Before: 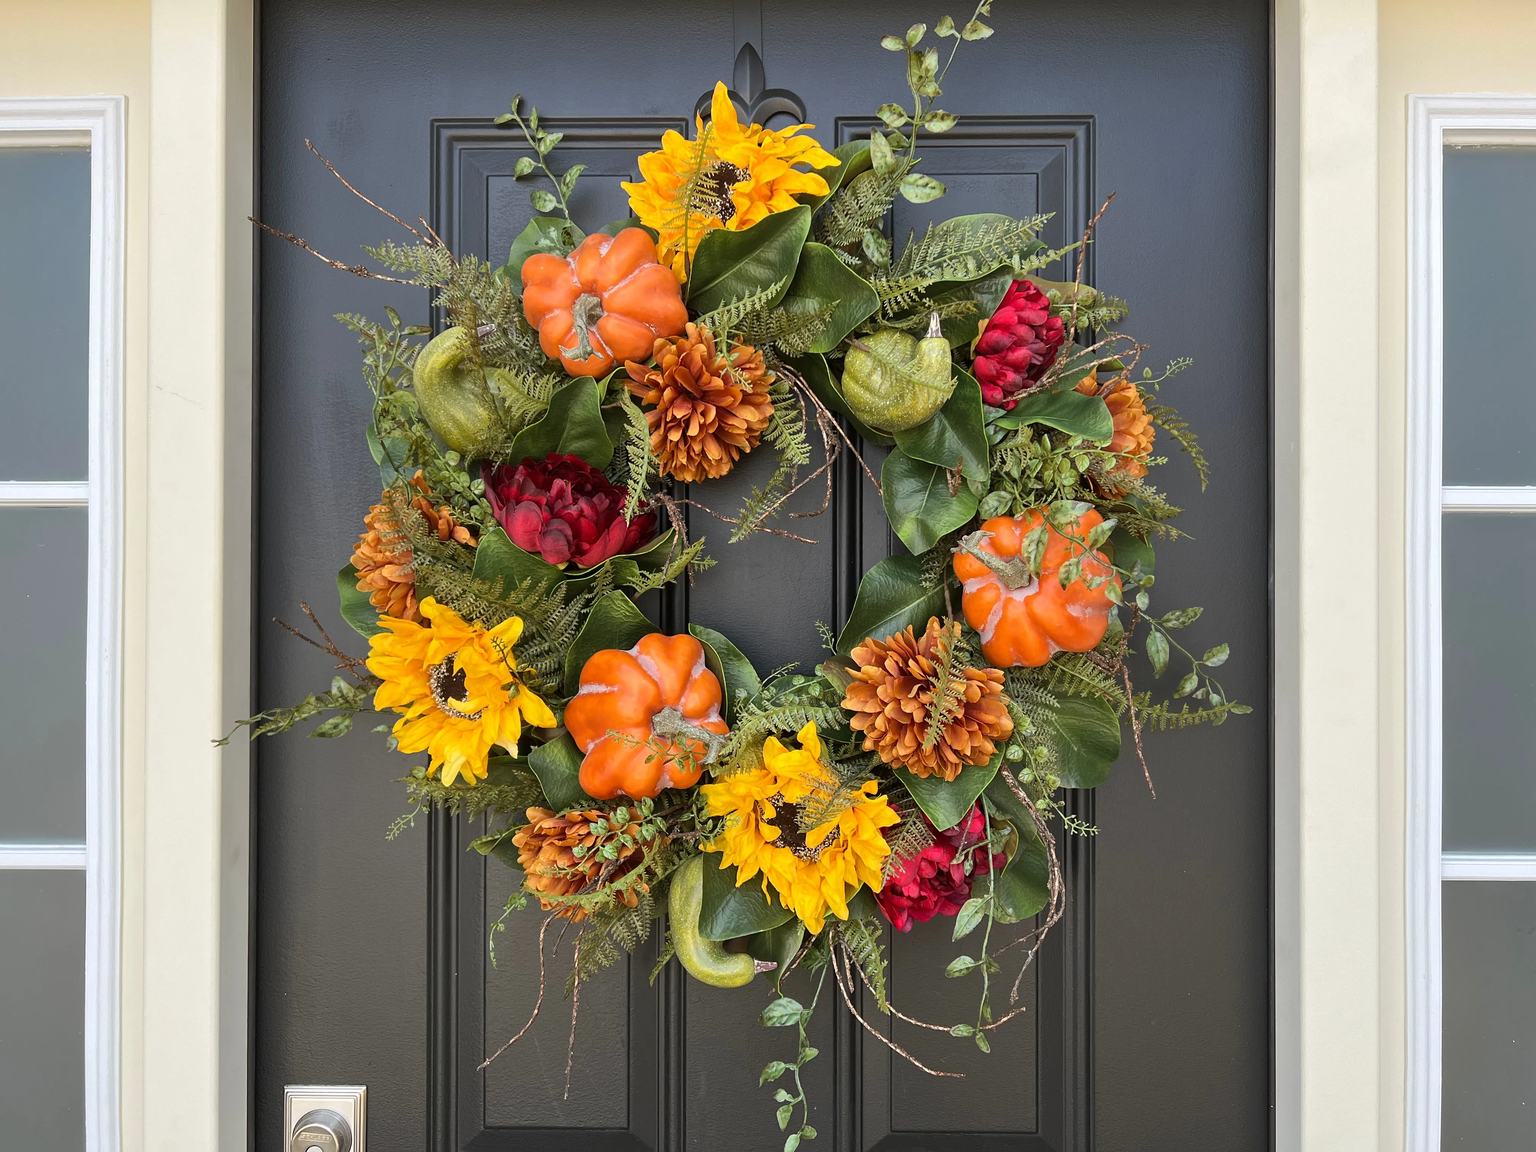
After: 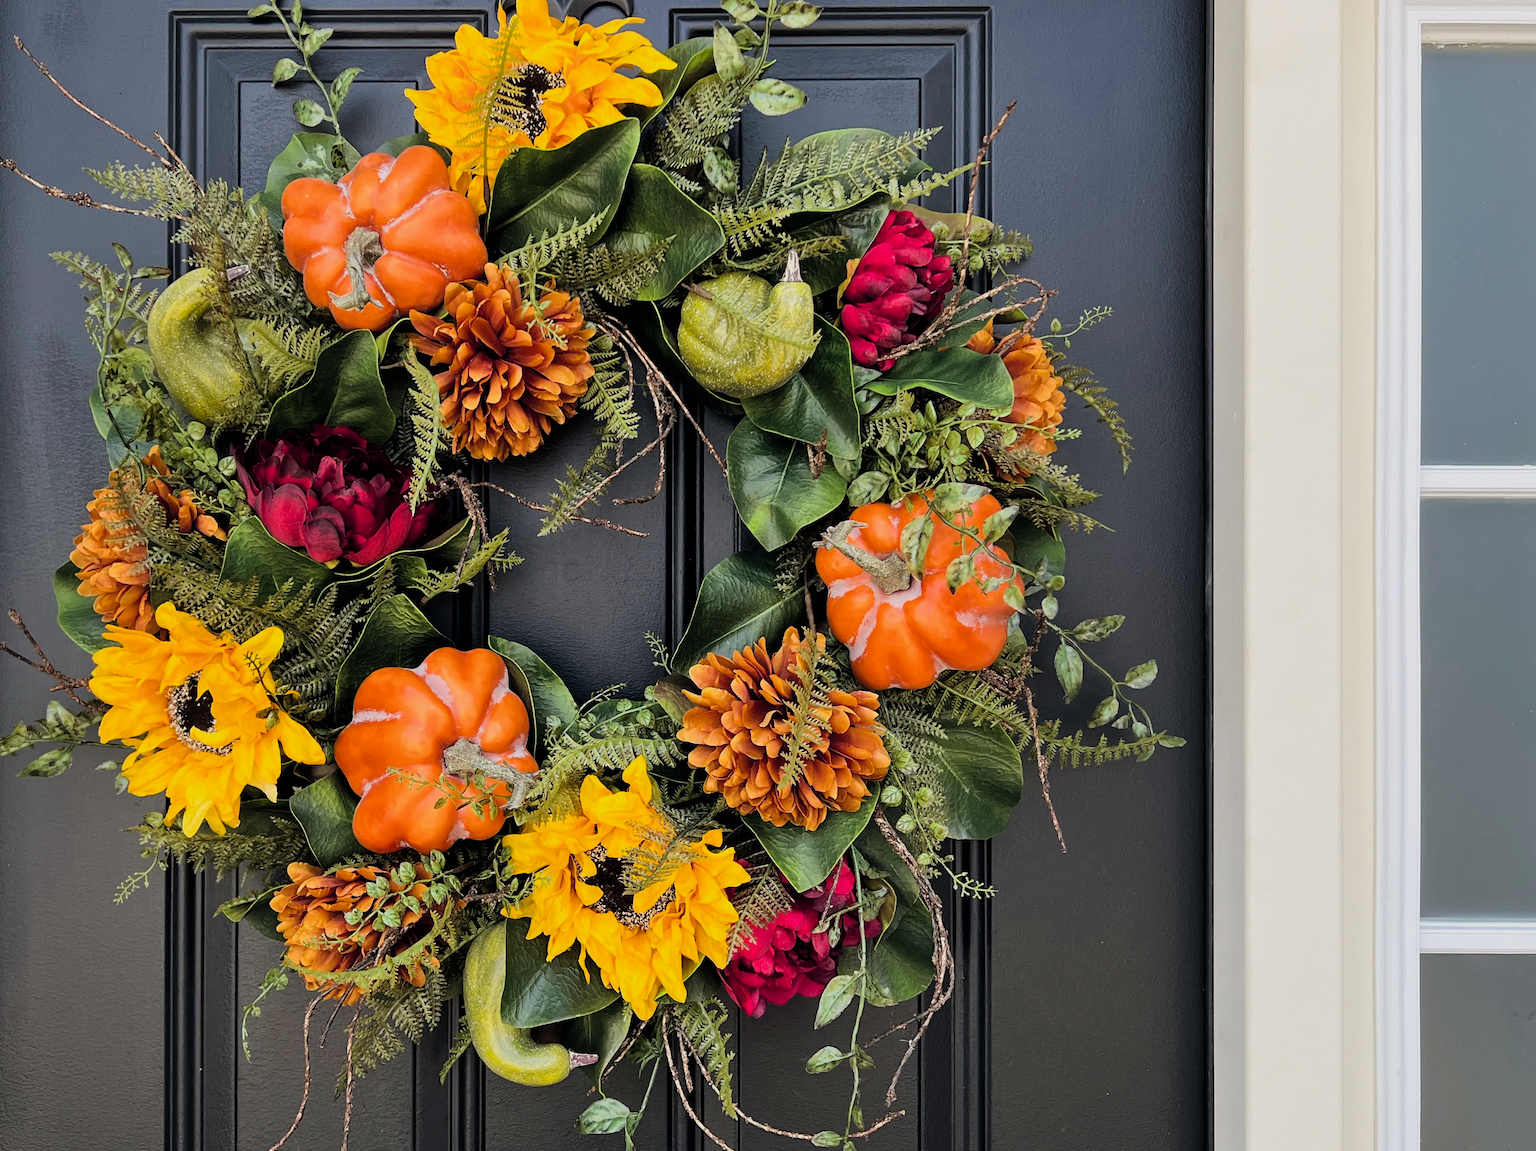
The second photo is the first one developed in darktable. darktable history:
color balance rgb: shadows lift › hue 87.51°, highlights gain › chroma 0.68%, highlights gain › hue 55.1°, global offset › chroma 0.13%, global offset › hue 253.66°, linear chroma grading › global chroma 0.5%, perceptual saturation grading › global saturation 16.38%
filmic rgb: black relative exposure -5 EV, hardness 2.88, contrast 1.3, highlights saturation mix -30%
crop: left 19.159%, top 9.58%, bottom 9.58%
